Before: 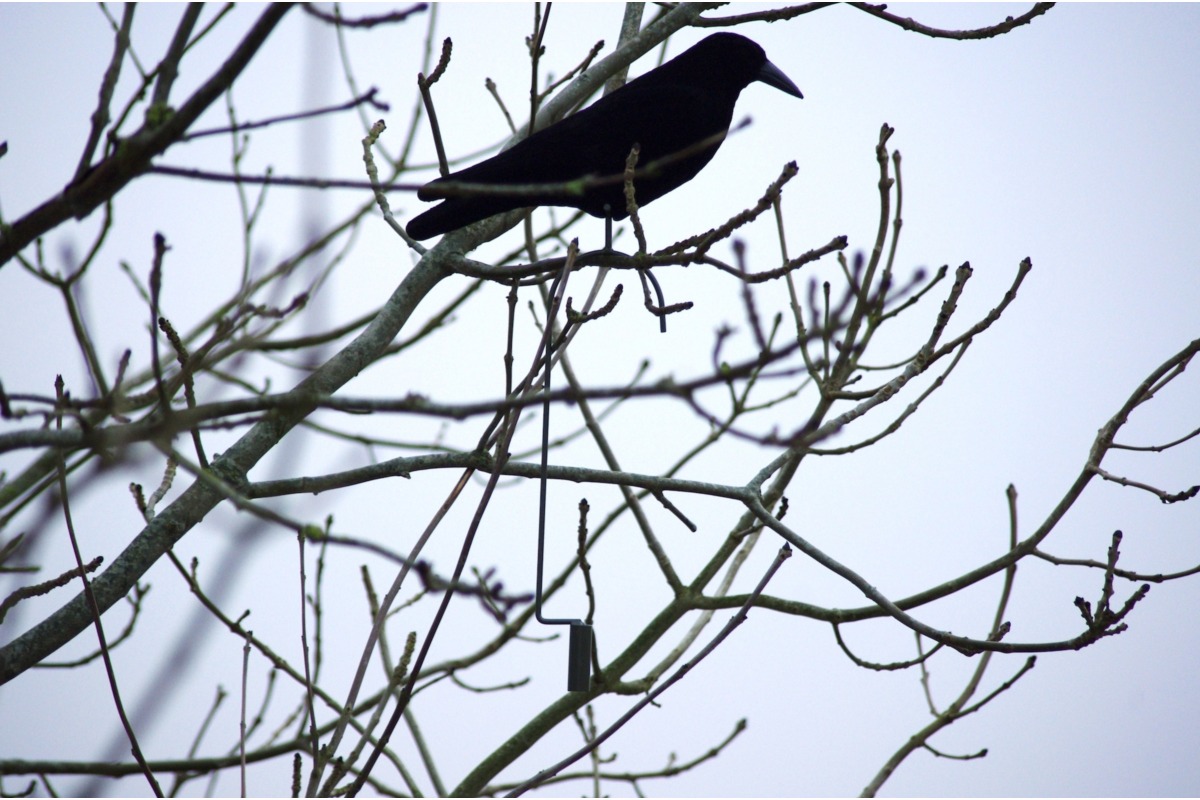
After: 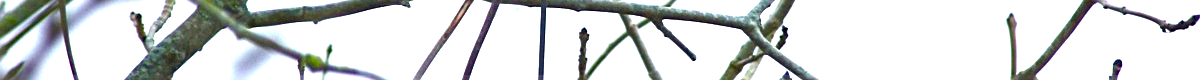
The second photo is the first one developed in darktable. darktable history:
crop and rotate: top 59.084%, bottom 30.916%
color balance rgb: linear chroma grading › shadows -2.2%, linear chroma grading › highlights -15%, linear chroma grading › global chroma -10%, linear chroma grading › mid-tones -10%, perceptual saturation grading › global saturation 45%, perceptual saturation grading › highlights -50%, perceptual saturation grading › shadows 30%, perceptual brilliance grading › global brilliance 18%, global vibrance 45%
exposure: black level correction -0.002, exposure 0.708 EV, compensate exposure bias true, compensate highlight preservation false
sharpen: on, module defaults
